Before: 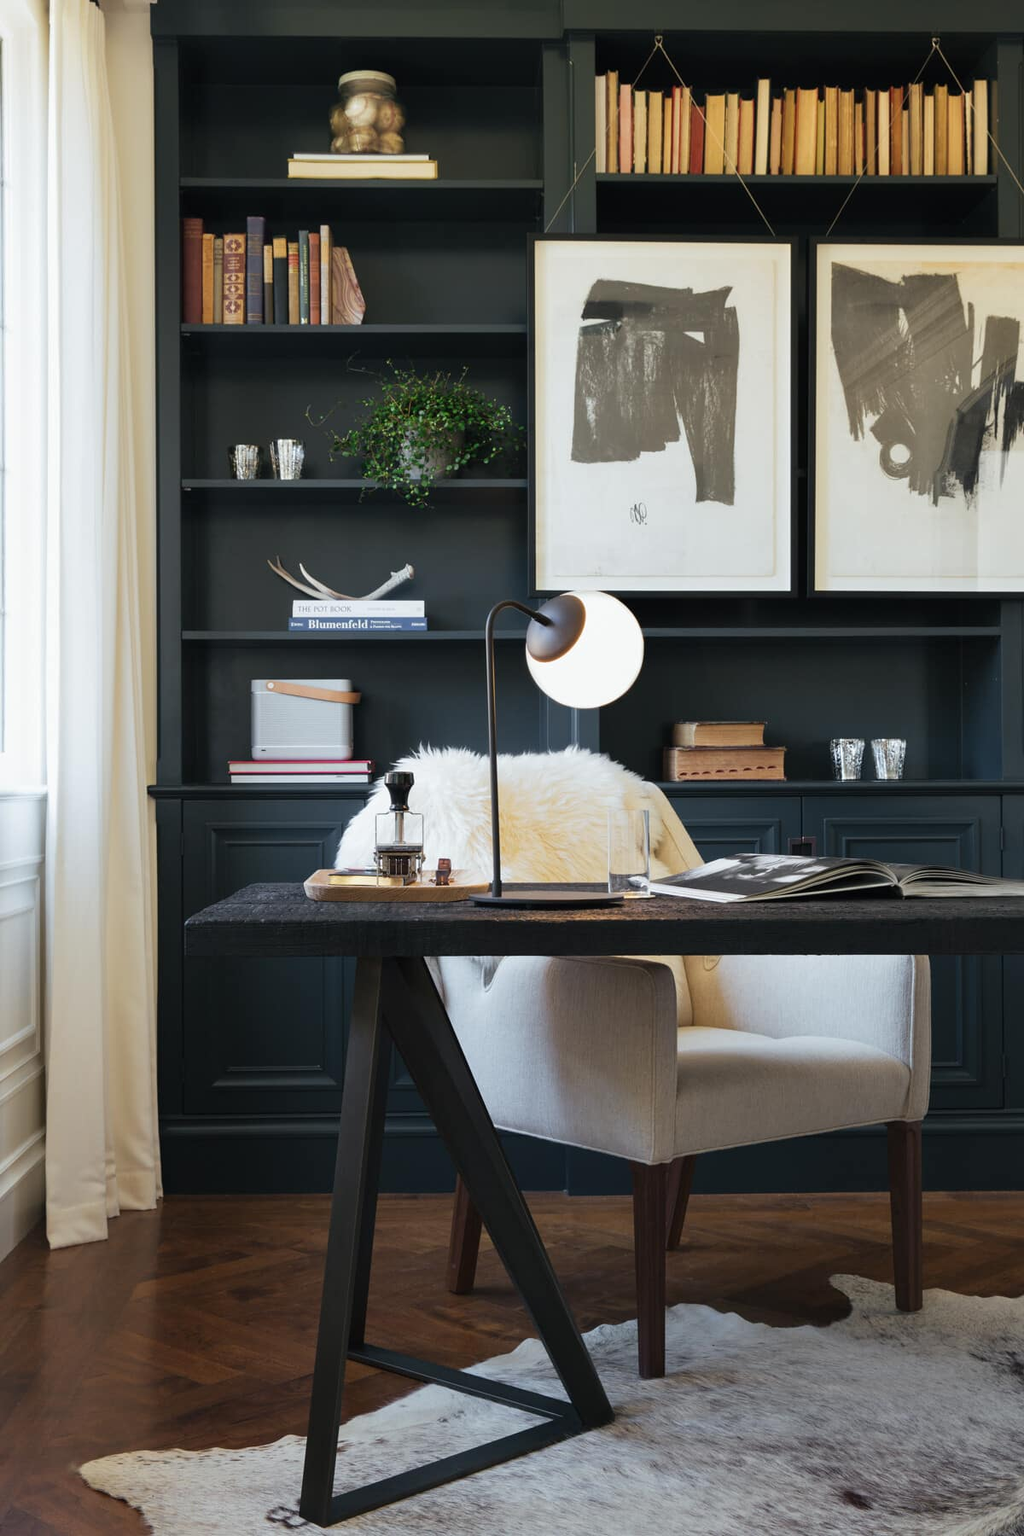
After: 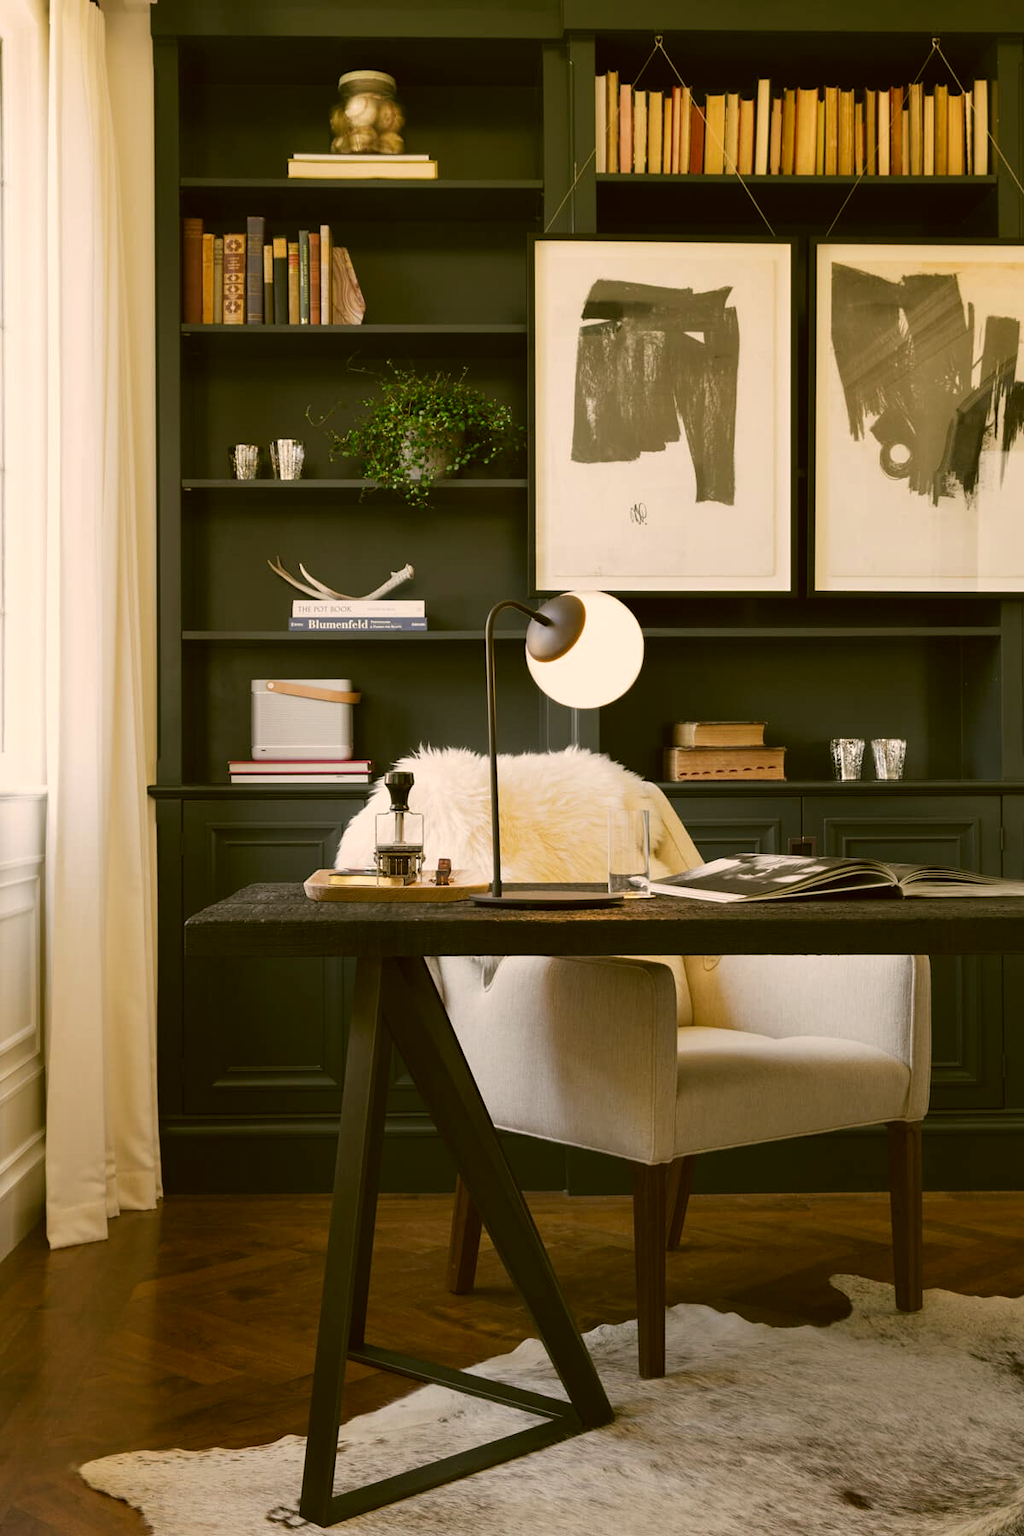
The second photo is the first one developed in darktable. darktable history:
color zones: curves: ch0 [(0.068, 0.464) (0.25, 0.5) (0.48, 0.508) (0.75, 0.536) (0.886, 0.476) (0.967, 0.456)]; ch1 [(0.066, 0.456) (0.25, 0.5) (0.616, 0.508) (0.746, 0.56) (0.934, 0.444)]
color correction: highlights a* 8.98, highlights b* 15.09, shadows a* -0.49, shadows b* 26.52
